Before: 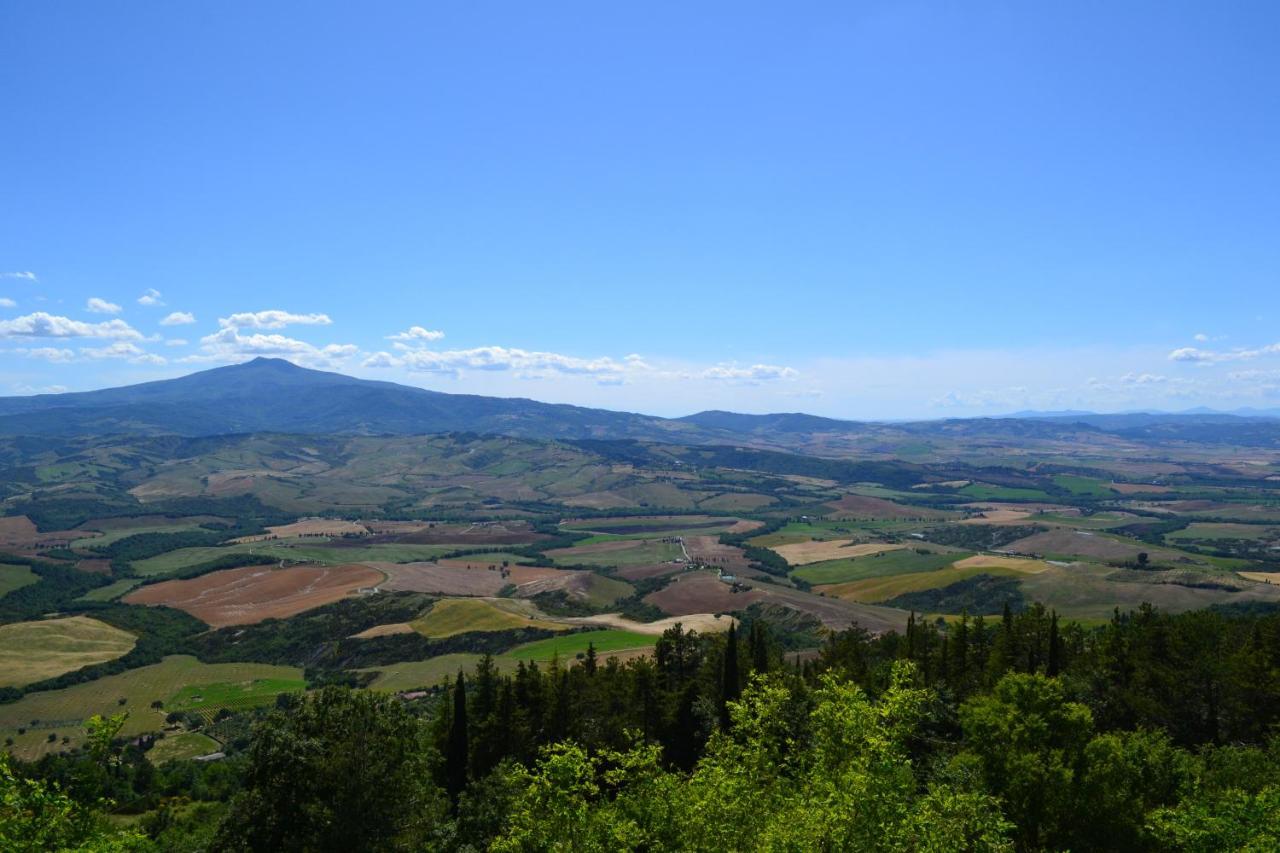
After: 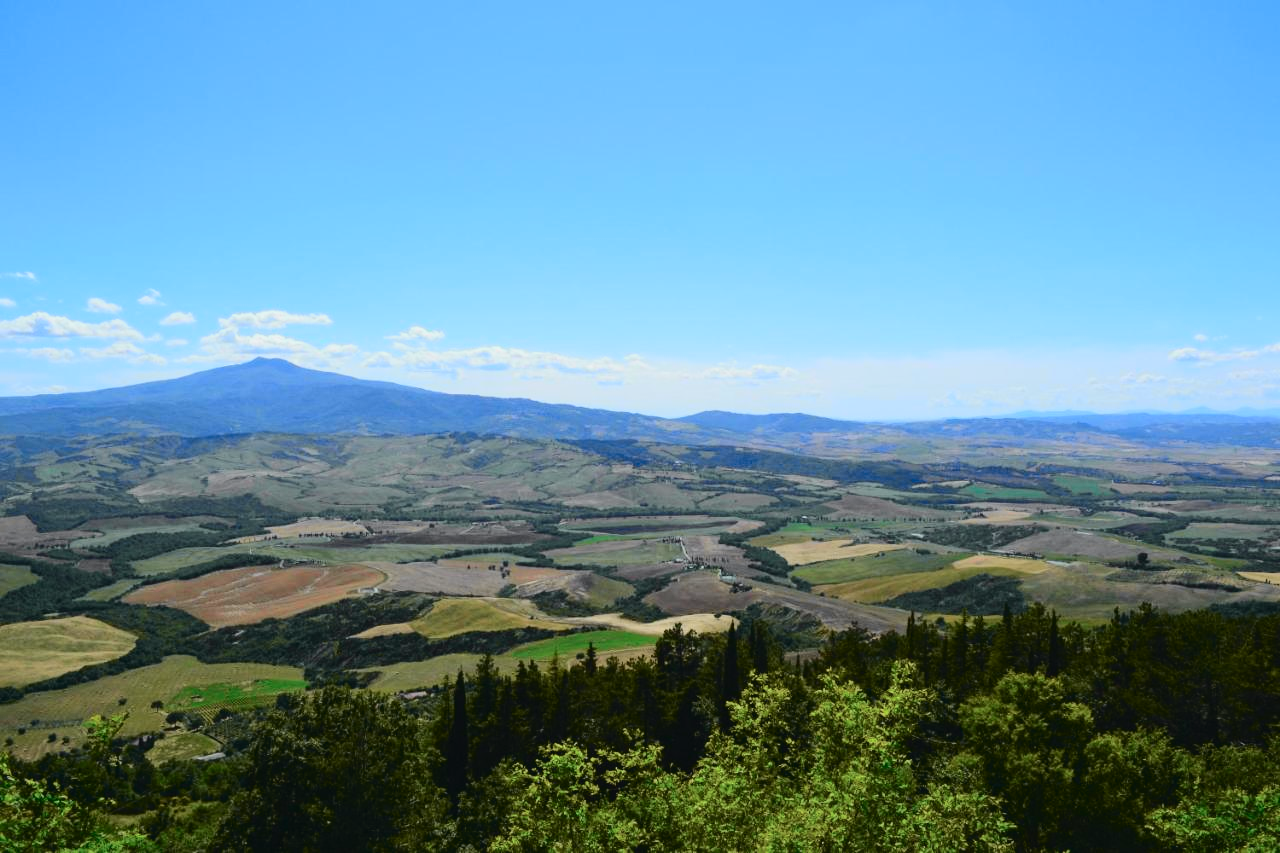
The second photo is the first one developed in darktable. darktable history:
tone curve: curves: ch0 [(0, 0.026) (0.104, 0.1) (0.233, 0.262) (0.398, 0.507) (0.498, 0.621) (0.65, 0.757) (0.835, 0.883) (1, 0.961)]; ch1 [(0, 0) (0.346, 0.307) (0.408, 0.369) (0.453, 0.457) (0.482, 0.476) (0.502, 0.498) (0.521, 0.503) (0.553, 0.554) (0.638, 0.646) (0.693, 0.727) (1, 1)]; ch2 [(0, 0) (0.366, 0.337) (0.434, 0.46) (0.485, 0.494) (0.5, 0.494) (0.511, 0.508) (0.537, 0.55) (0.579, 0.599) (0.663, 0.67) (1, 1)], color space Lab, independent channels, preserve colors none
